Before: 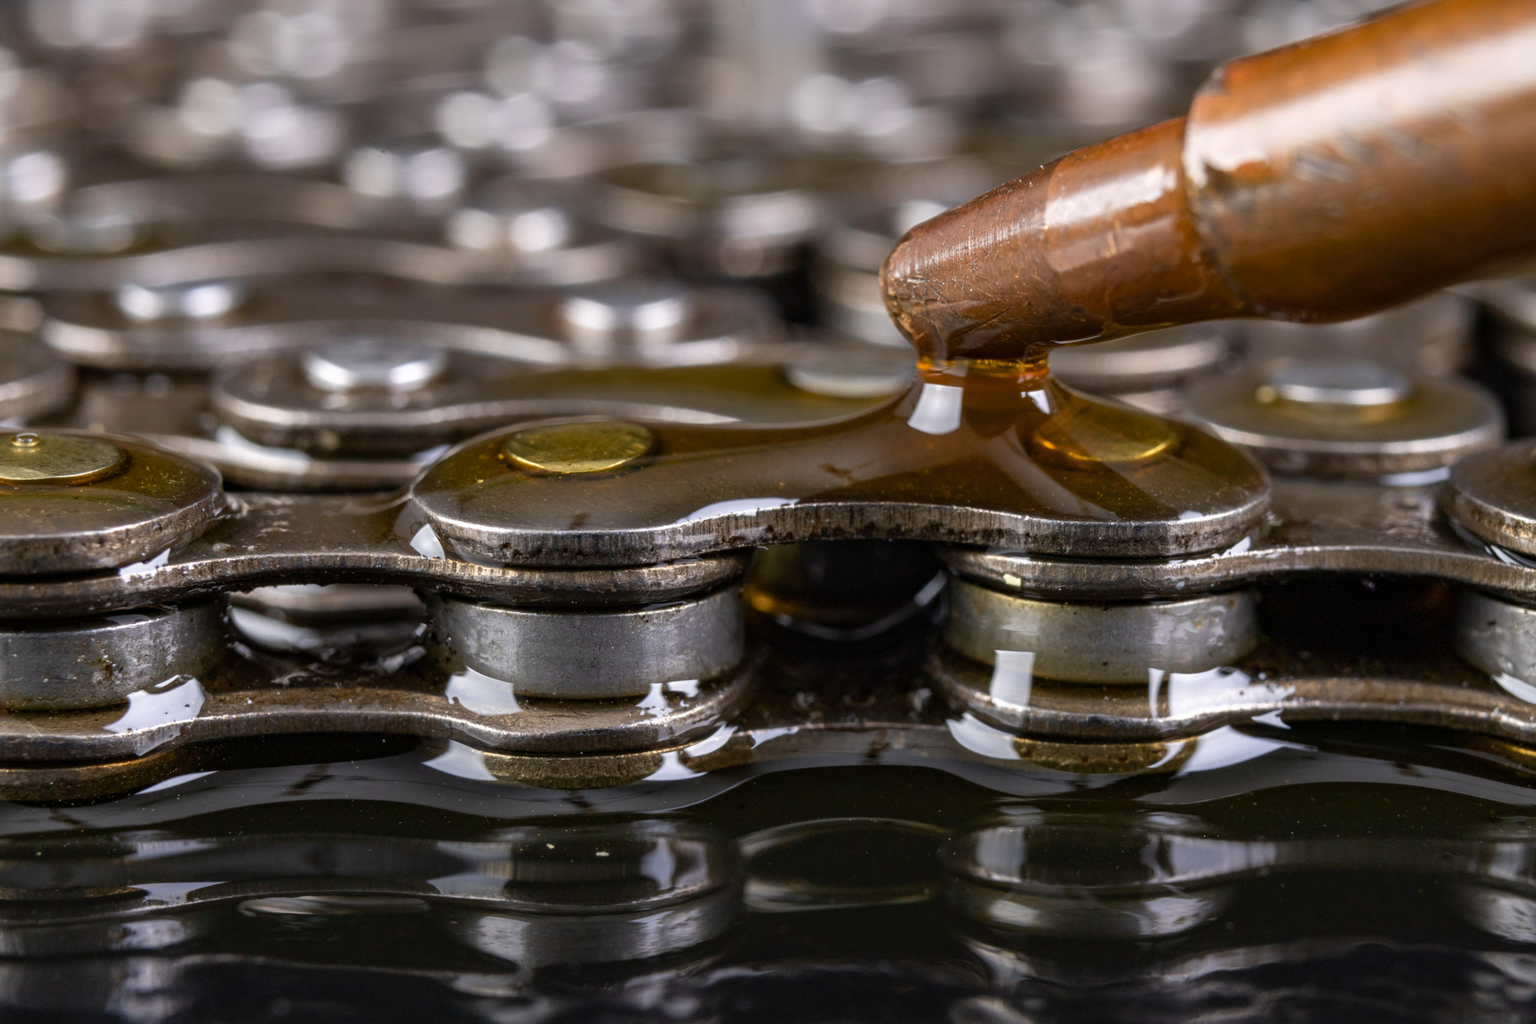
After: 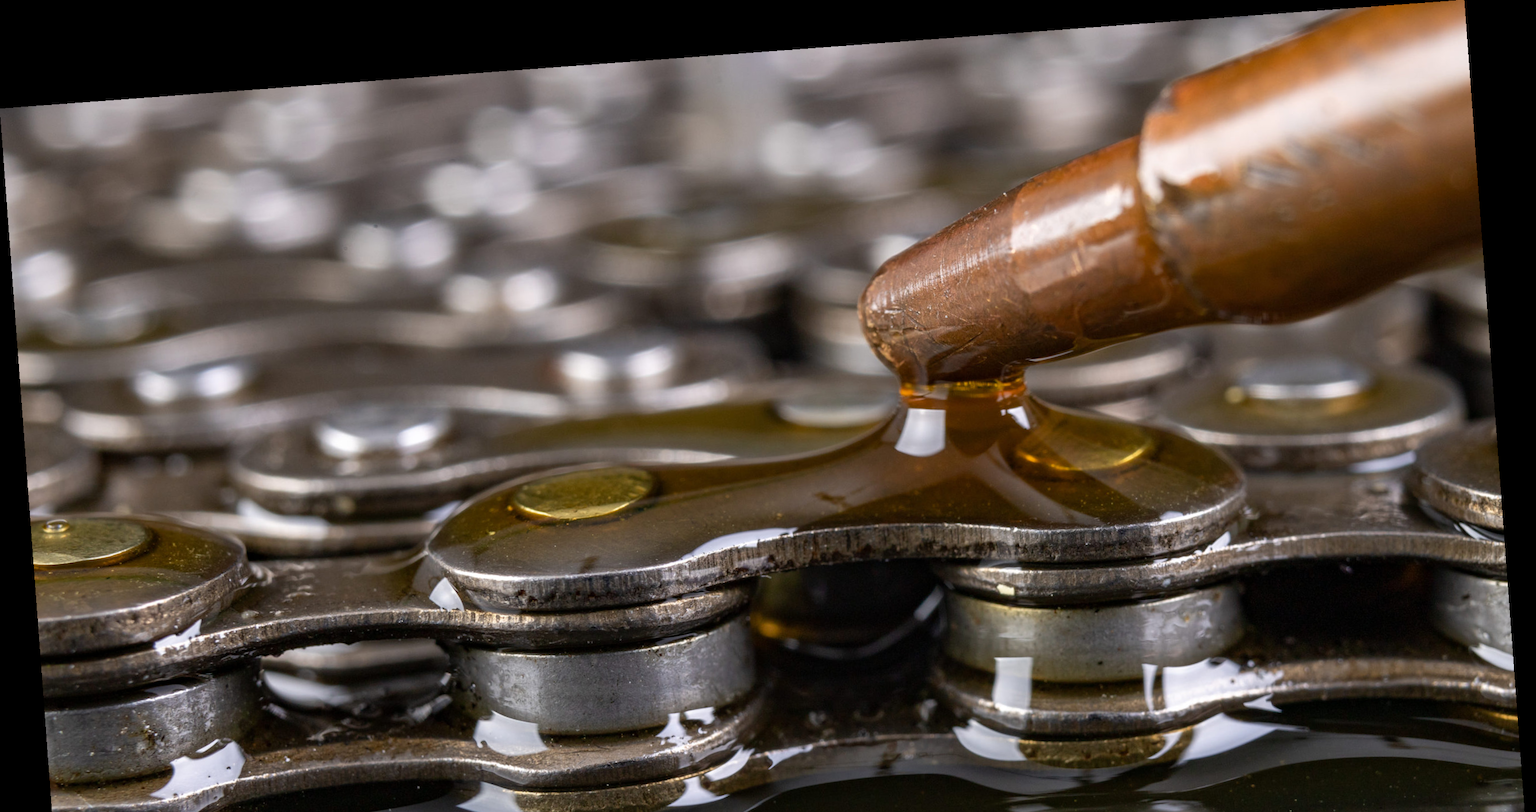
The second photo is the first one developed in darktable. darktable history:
crop: bottom 24.988%
rotate and perspective: rotation -4.25°, automatic cropping off
